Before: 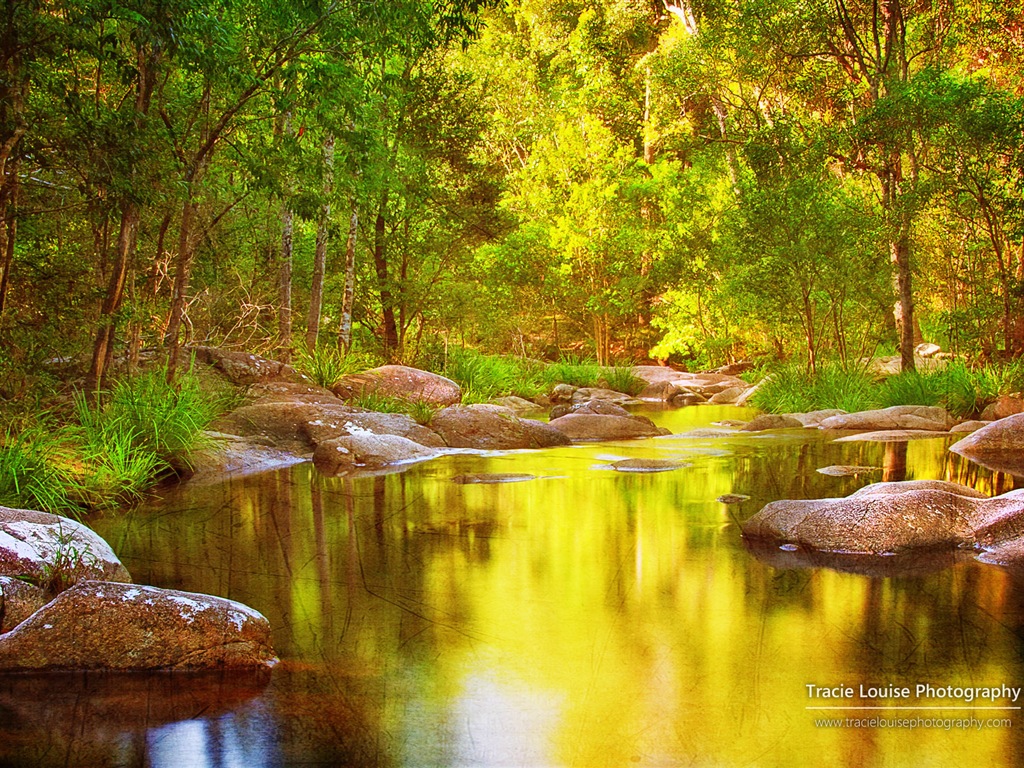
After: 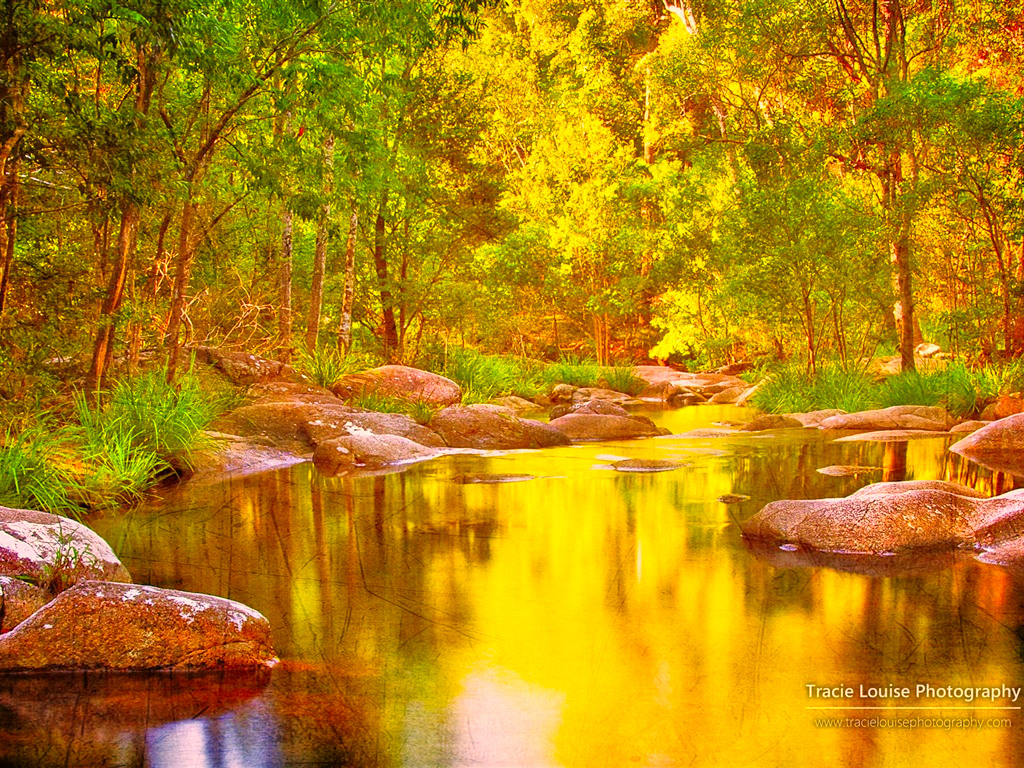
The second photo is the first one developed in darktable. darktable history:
tone equalizer: -7 EV 0.147 EV, -6 EV 0.578 EV, -5 EV 1.18 EV, -4 EV 1.3 EV, -3 EV 1.14 EV, -2 EV 0.6 EV, -1 EV 0.162 EV
color balance rgb: perceptual saturation grading › global saturation 0.257%, contrast 4.891%
contrast brightness saturation: contrast 0.038, saturation 0.155
color correction: highlights a* 21.89, highlights b* 22.04
